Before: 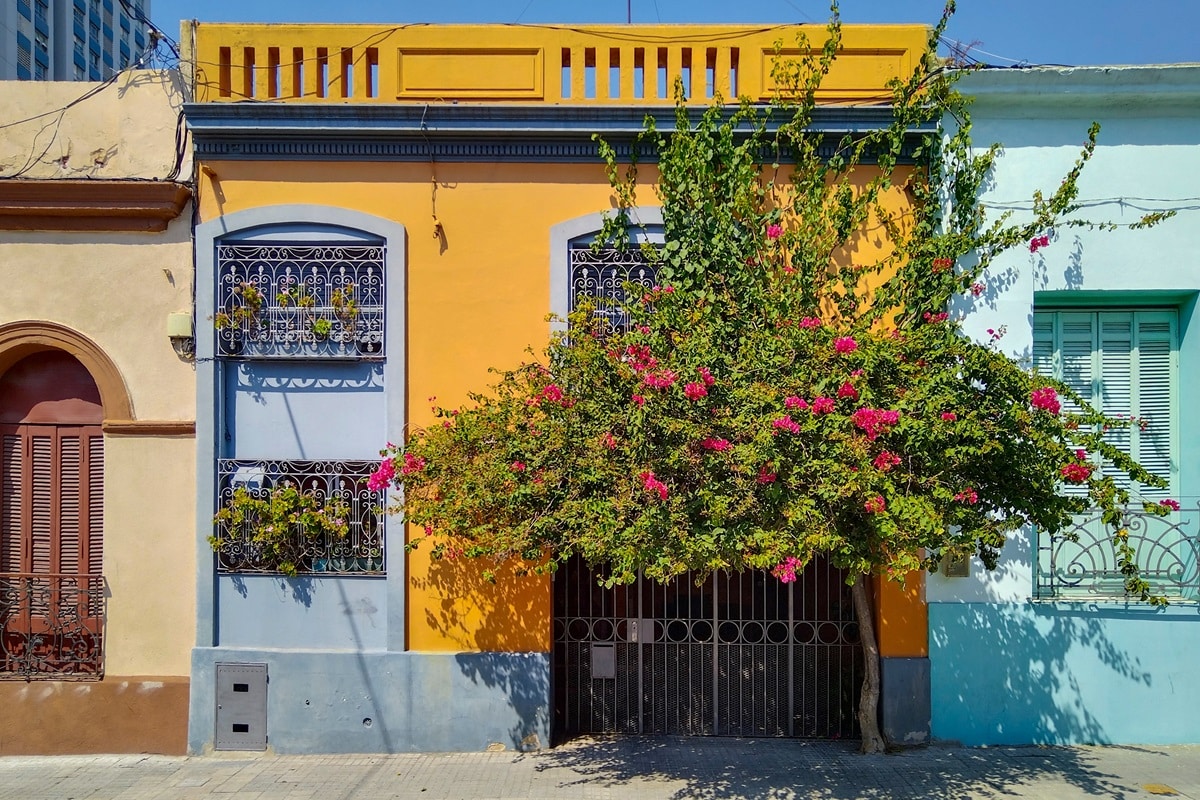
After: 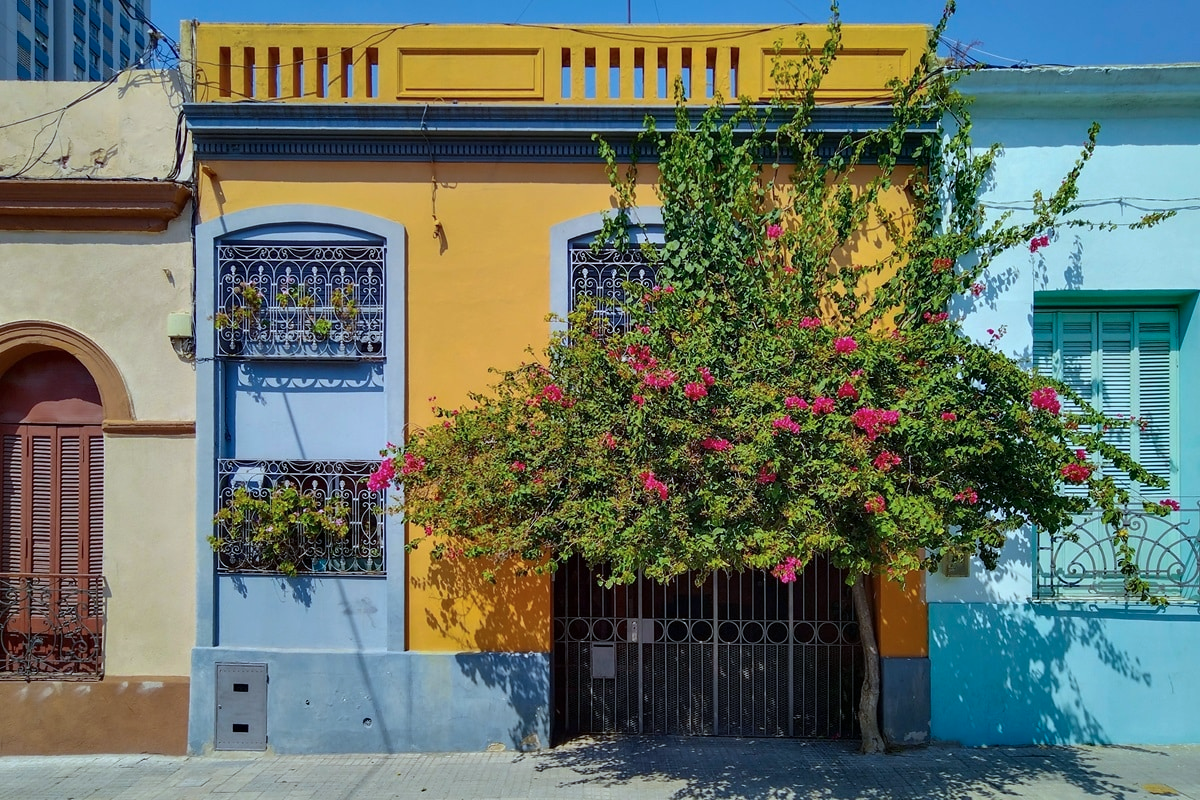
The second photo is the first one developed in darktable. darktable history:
exposure: exposure -0.207 EV, compensate highlight preservation false
color calibration: illuminant F (fluorescent), F source F9 (Cool White Deluxe 4150 K) – high CRI, x 0.373, y 0.373, temperature 4150.23 K
